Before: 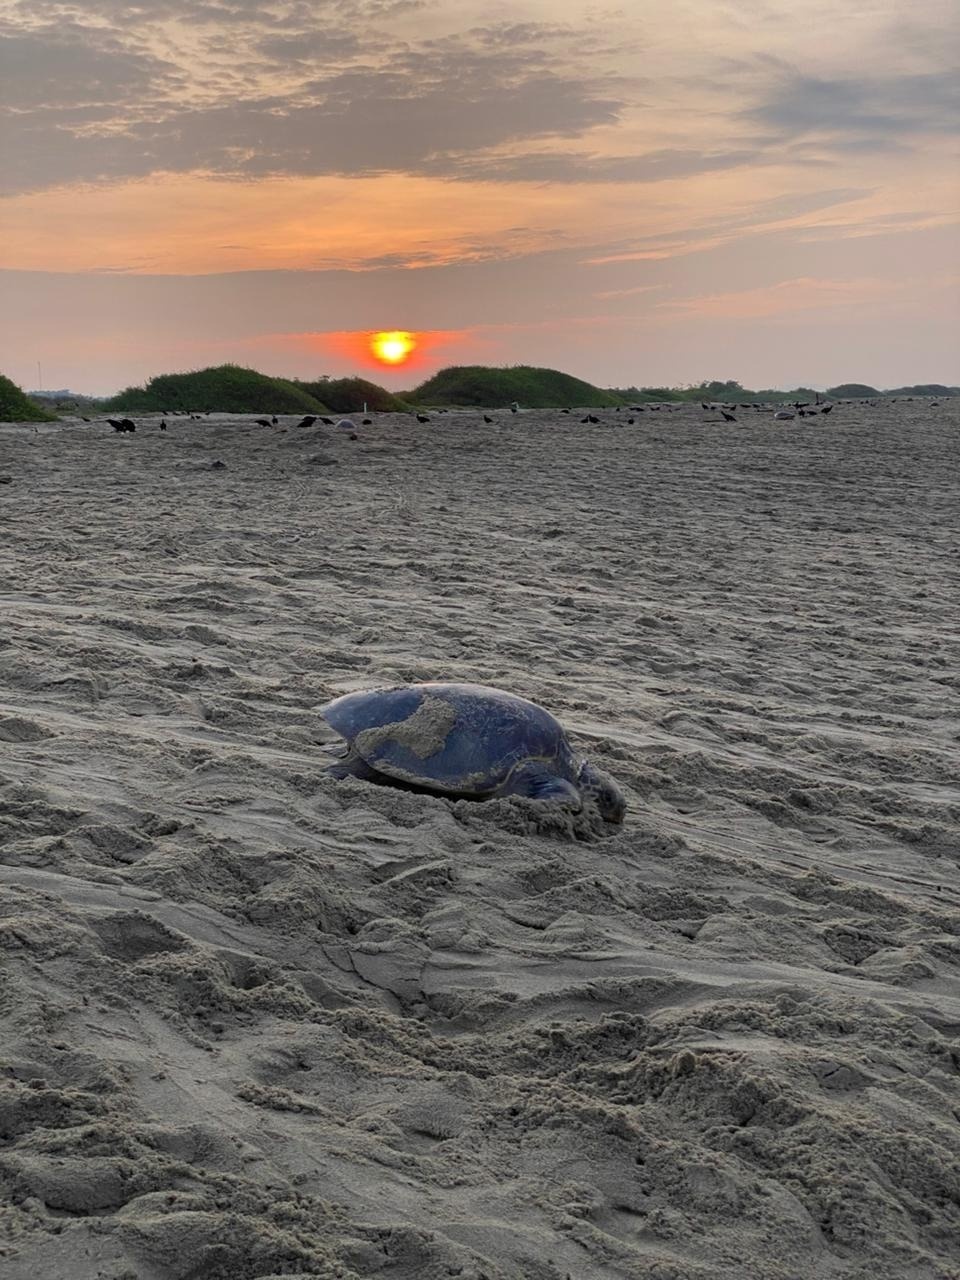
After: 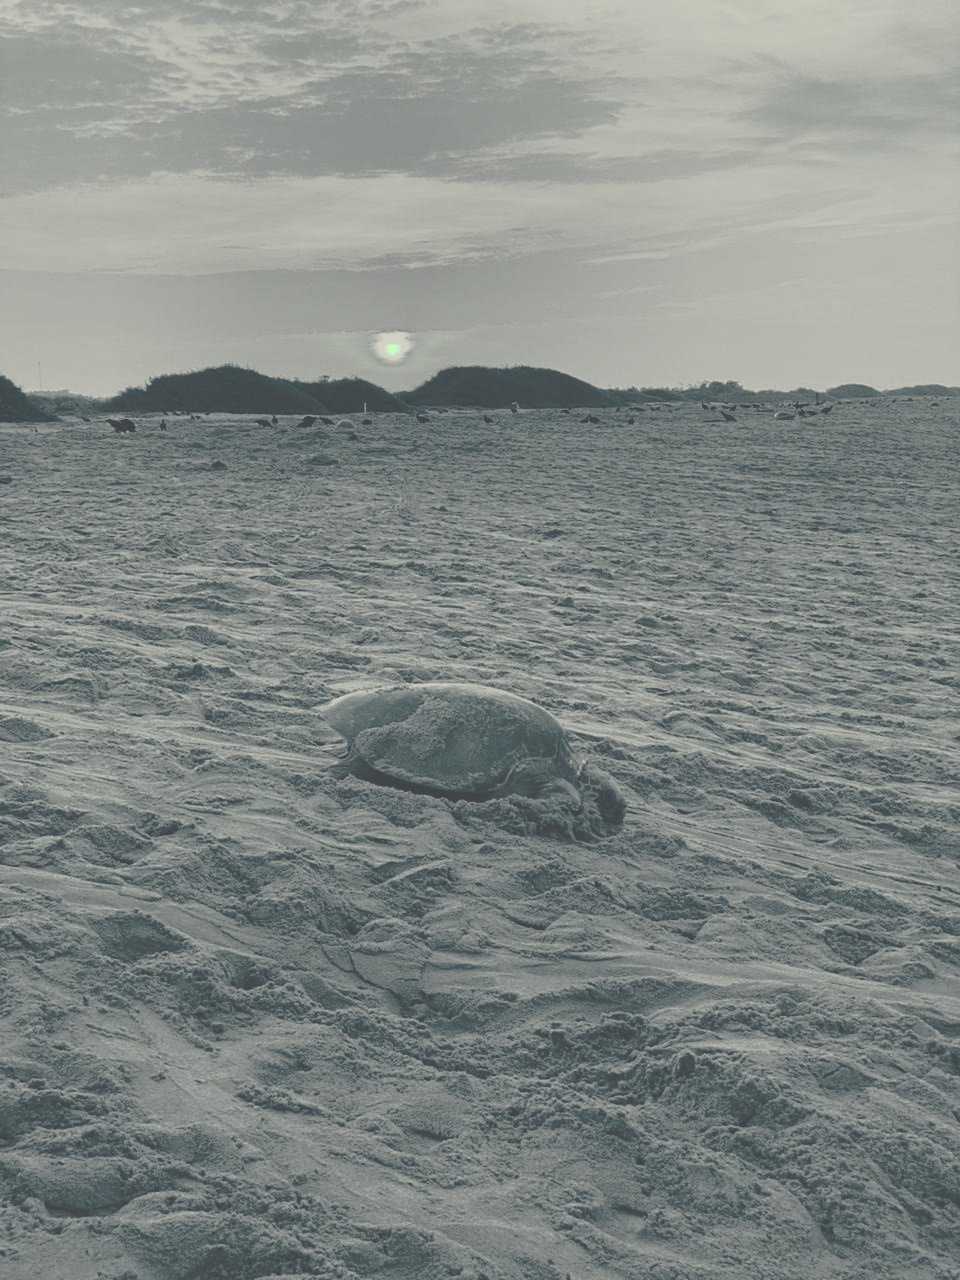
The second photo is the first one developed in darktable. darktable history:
tone curve: curves: ch0 [(0, 0) (0.003, 0.278) (0.011, 0.282) (0.025, 0.282) (0.044, 0.29) (0.069, 0.295) (0.1, 0.306) (0.136, 0.316) (0.177, 0.33) (0.224, 0.358) (0.277, 0.403) (0.335, 0.451) (0.399, 0.505) (0.468, 0.558) (0.543, 0.611) (0.623, 0.679) (0.709, 0.751) (0.801, 0.815) (0.898, 0.863) (1, 1)], preserve colors none
color look up table: target L [85.83, 85.99, 78.99, 79.54, 68.13, 73.97, 55.56, 39.09, 41.95, 28.24, 12.54, 203.09, 73.53, 67.75, 62.7, 57.38, 46.33, 34.48, 30.93, 33.32, 5.978, 2.47, 90.88, 80.3, 85.33, 91.04, 72.25, 98.14, 79.54, 94.24, 59.63, 72.99, 87.05, 64.67, 71.2, 49.42, 62.39, 25.96, 21.73, 29.72, 97.99, 99.15, 84.45, 97.87, 78.48, 77.54, 62.3, 67.77, 47.22], target a [-5.321, -4.617, -4.177, -4.572, -2.991, -3.65, -2.568, -3.292, -3.166, -5.597, -24.02, 0, -4.224, -2.992, -4.169, -3.542, -3.5, -4.026, -5.29, -5.776, -17.21, -5.854, -11.76, -4.375, -4.244, -11.05, -4.59, -21.56, -4.572, -18.82, -3.538, -4.778, -7.106, -3.79, -2.68, -3.799, -3.537, -6.579, -9.192, -4.898, -20.91, -12.78, -4.913, -21.79, -3.224, -4.003, -3.918, -2.854, -4.122], target b [12.3, 12.55, 9.914, 9.825, 5.234, 7.427, 1.518, -1.773, -2.374, -2.637, -10.23, -0.002, 7.298, 5.229, 4.884, 2.507, -0.468, -2.031, -2.354, -1.889, -10.36, -9.772, 17.75, 9.73, 11.51, 18, 7.058, 28.58, 9.825, 23.35, 2.95, 7.592, 13.32, 5.345, 5.989, 1.326, 4.505, -2.736, -4.05, -2.905, 28.94, 30.31, 11.4, 28.74, 9.188, 9.861, 4.376, 4.7, 0.262], num patches 49
